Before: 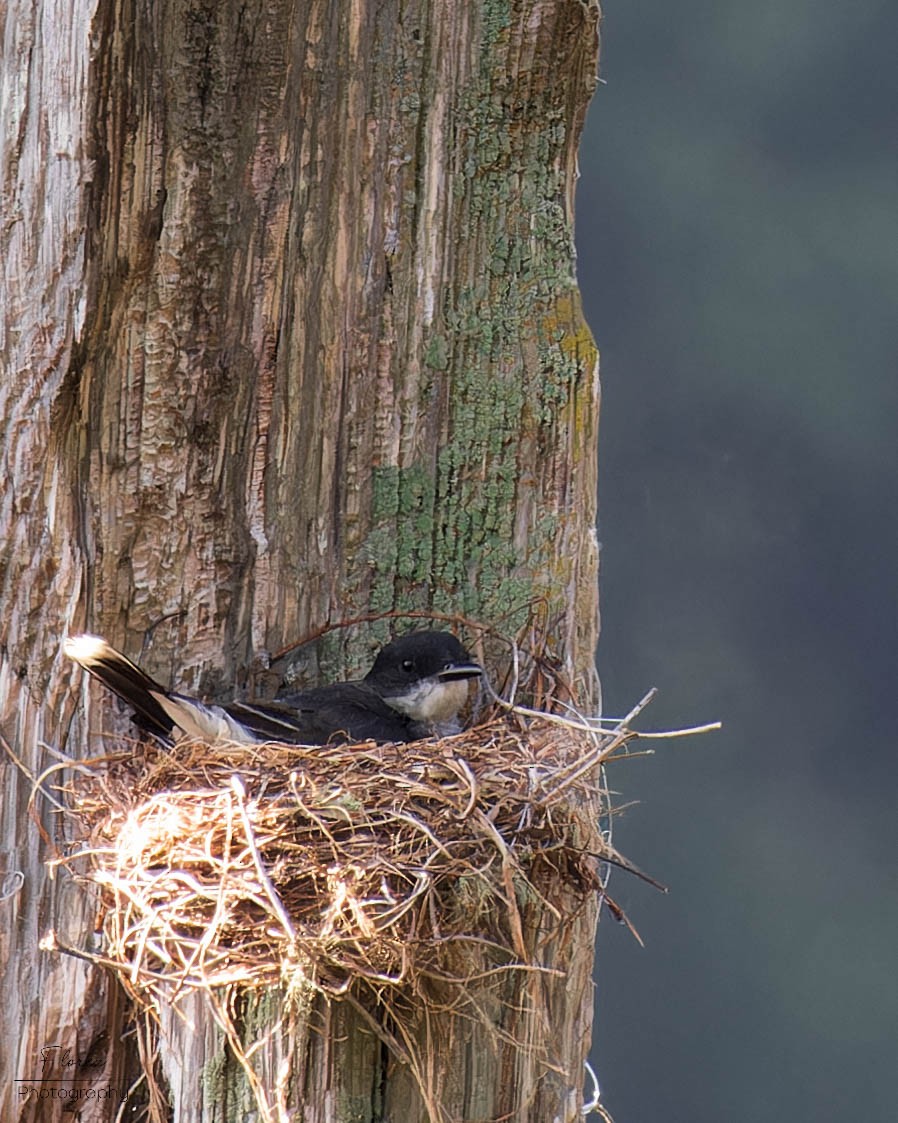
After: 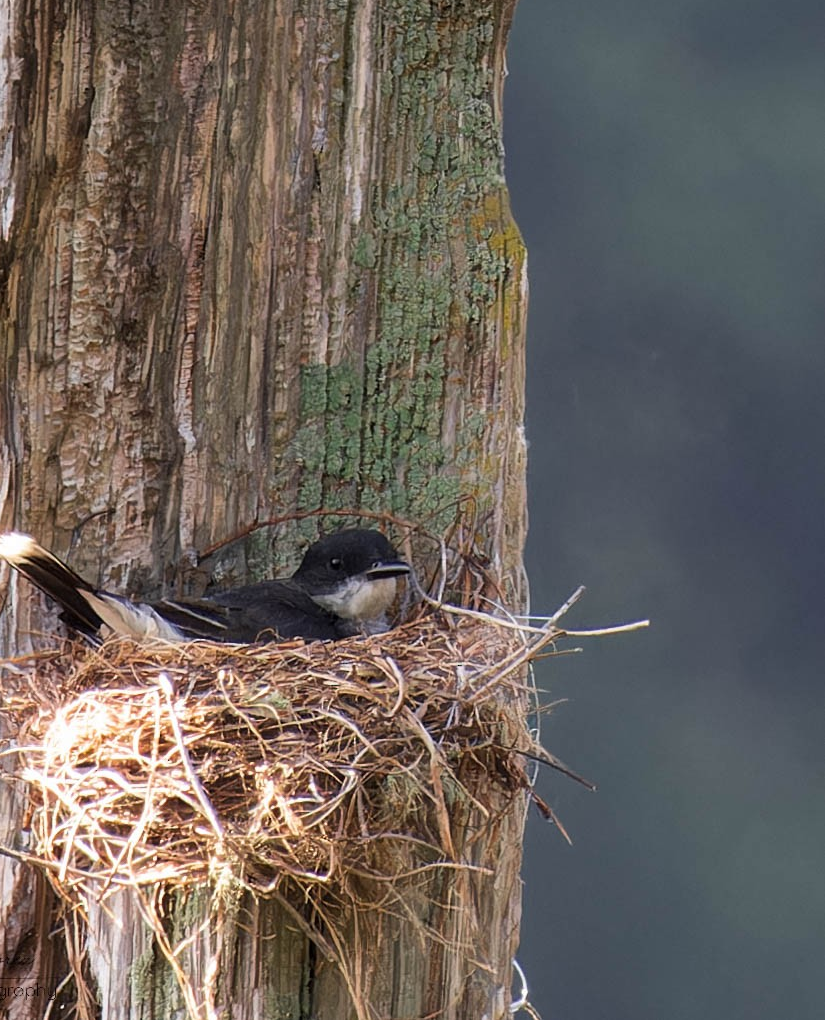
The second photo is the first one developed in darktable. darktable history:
crop and rotate: left 8.123%, top 9.132%
